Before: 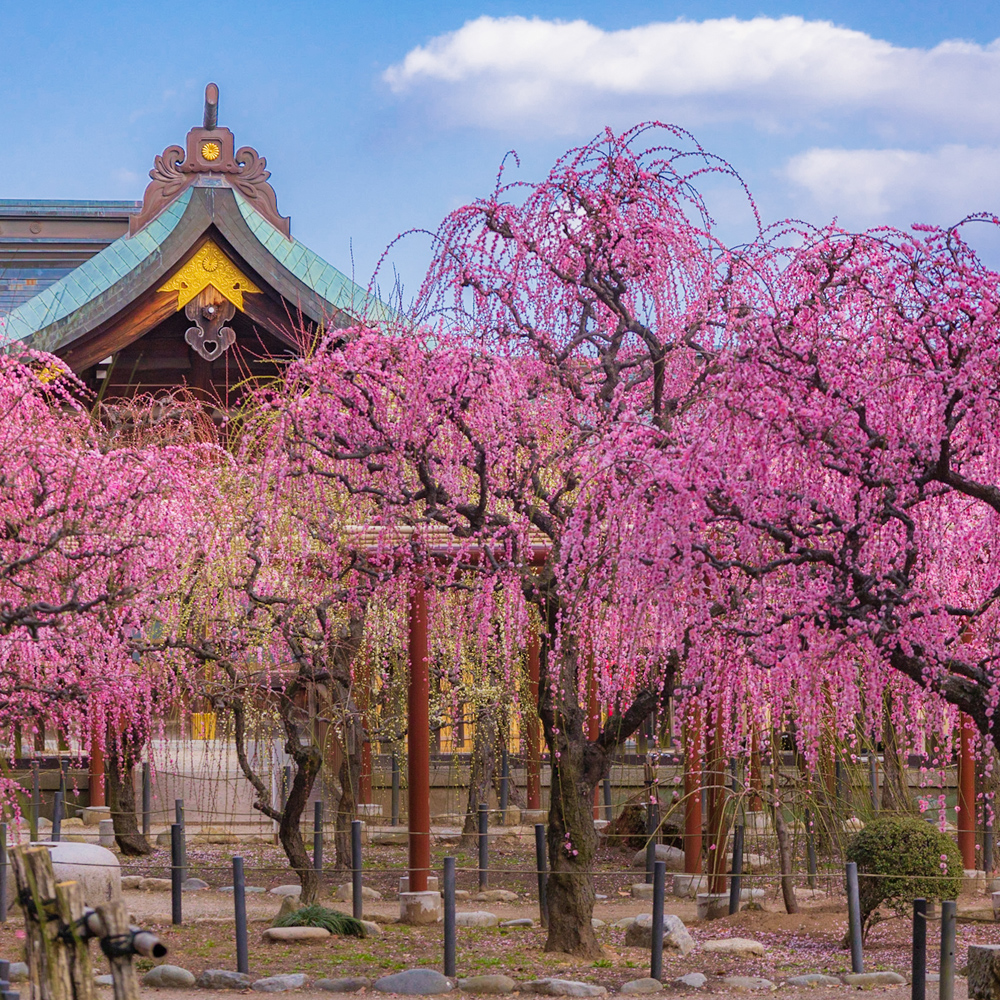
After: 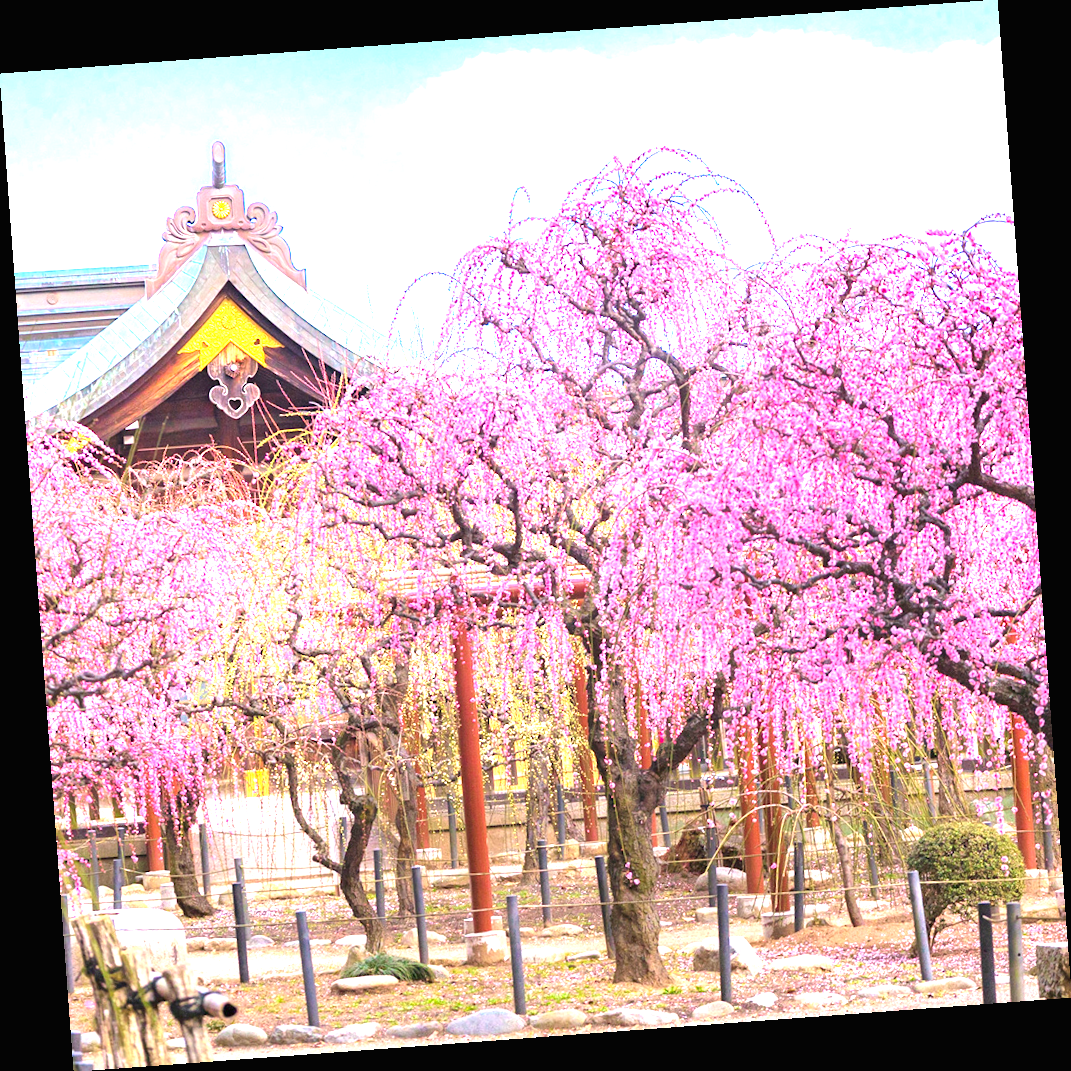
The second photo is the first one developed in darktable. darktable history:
exposure: black level correction 0, exposure 2.138 EV, compensate exposure bias true, compensate highlight preservation false
rotate and perspective: rotation -4.25°, automatic cropping off
